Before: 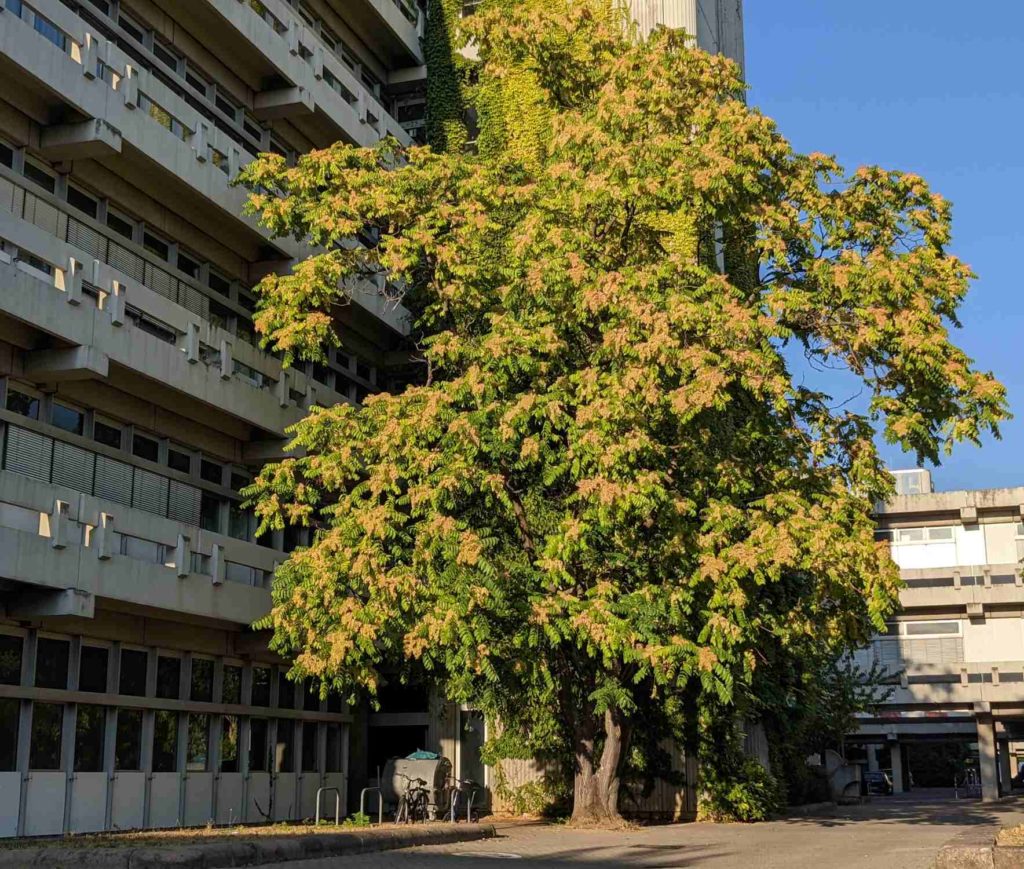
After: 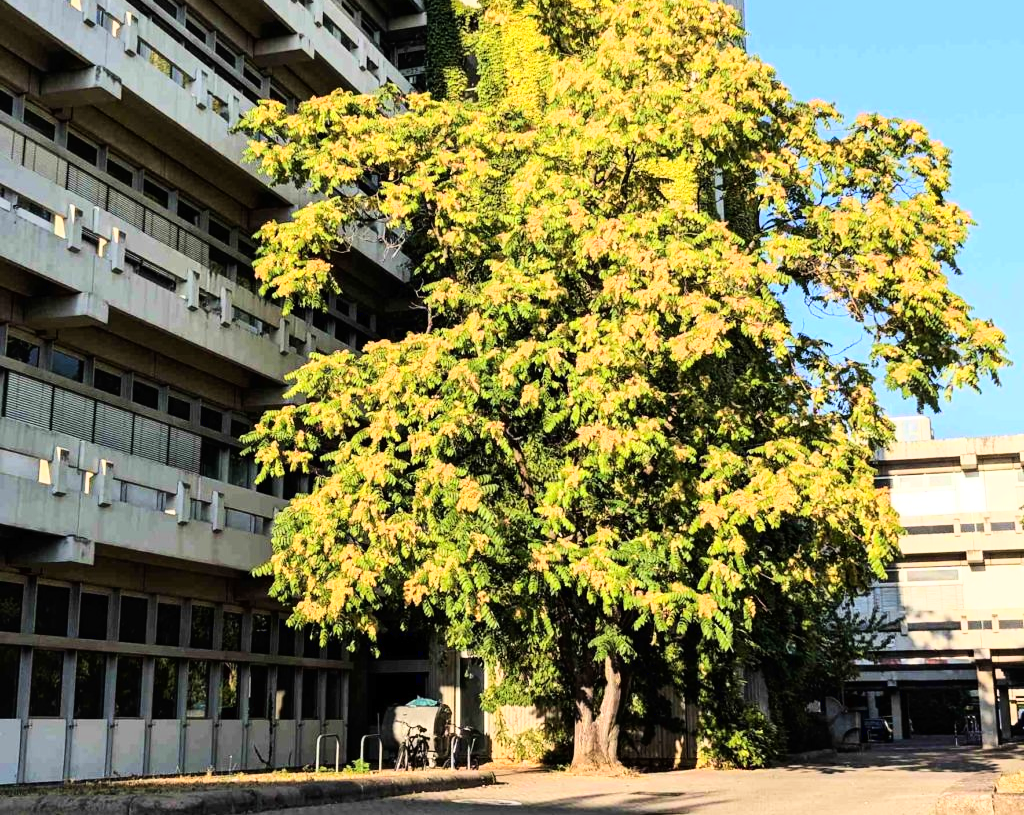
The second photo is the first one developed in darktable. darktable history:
crop and rotate: top 6.209%
base curve: curves: ch0 [(0, 0) (0.007, 0.004) (0.027, 0.03) (0.046, 0.07) (0.207, 0.54) (0.442, 0.872) (0.673, 0.972) (1, 1)]
